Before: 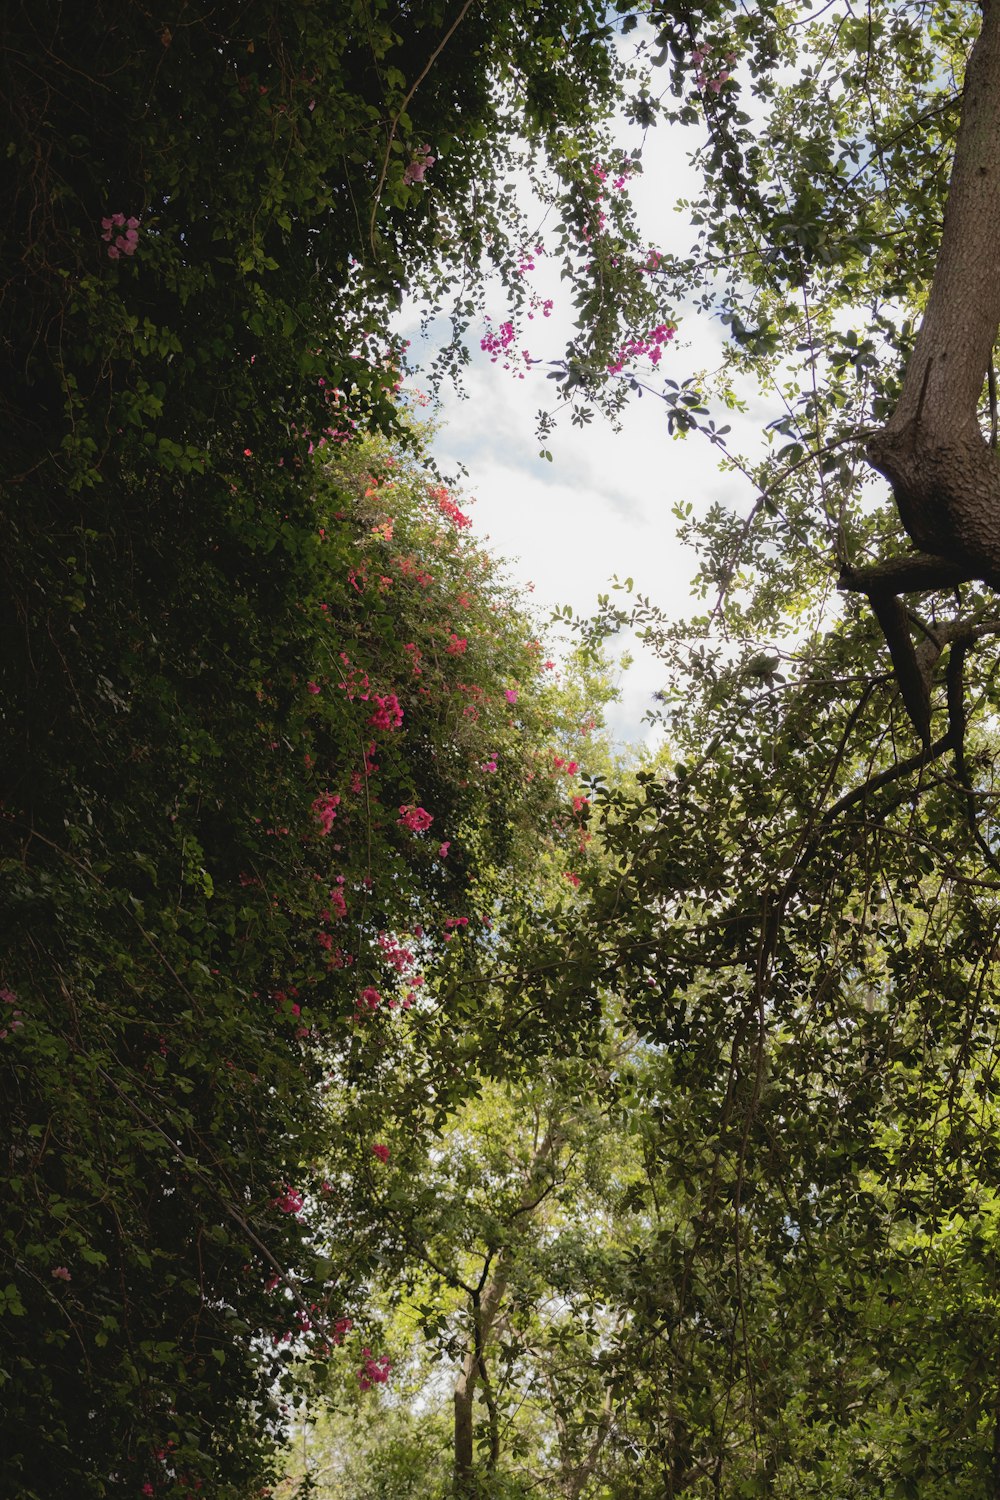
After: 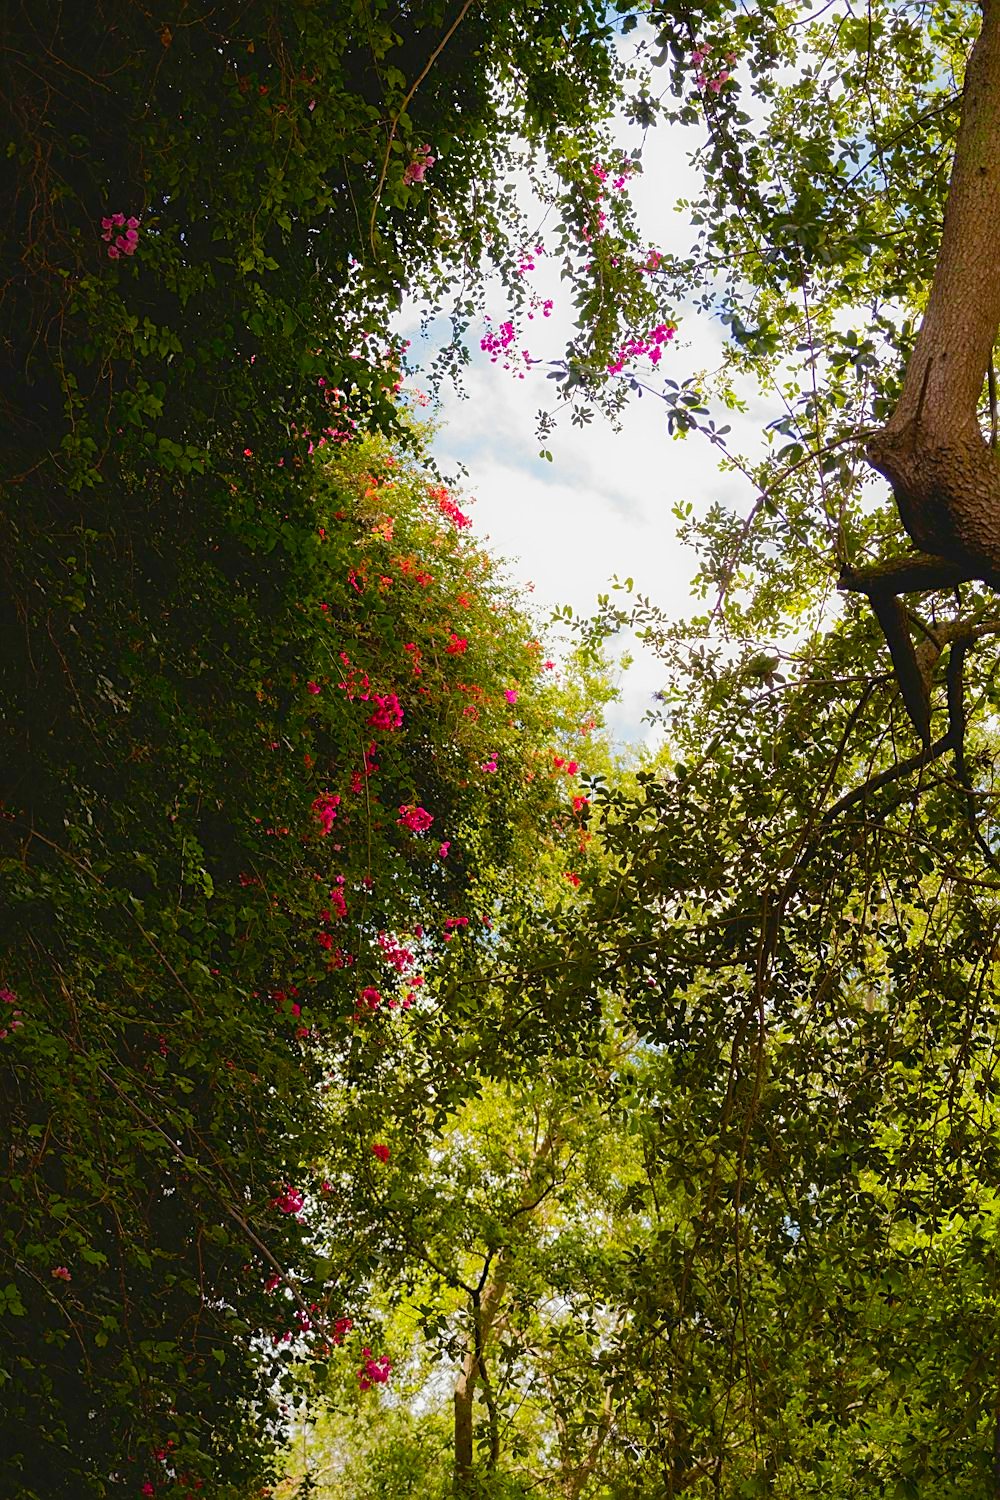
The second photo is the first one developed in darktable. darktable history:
color balance rgb: perceptual saturation grading › global saturation 44.457%, perceptual saturation grading › highlights -50.403%, perceptual saturation grading › shadows 31.101%, perceptual brilliance grading › mid-tones 9.461%, perceptual brilliance grading › shadows 14.548%, global vibrance 41.139%
sharpen: on, module defaults
